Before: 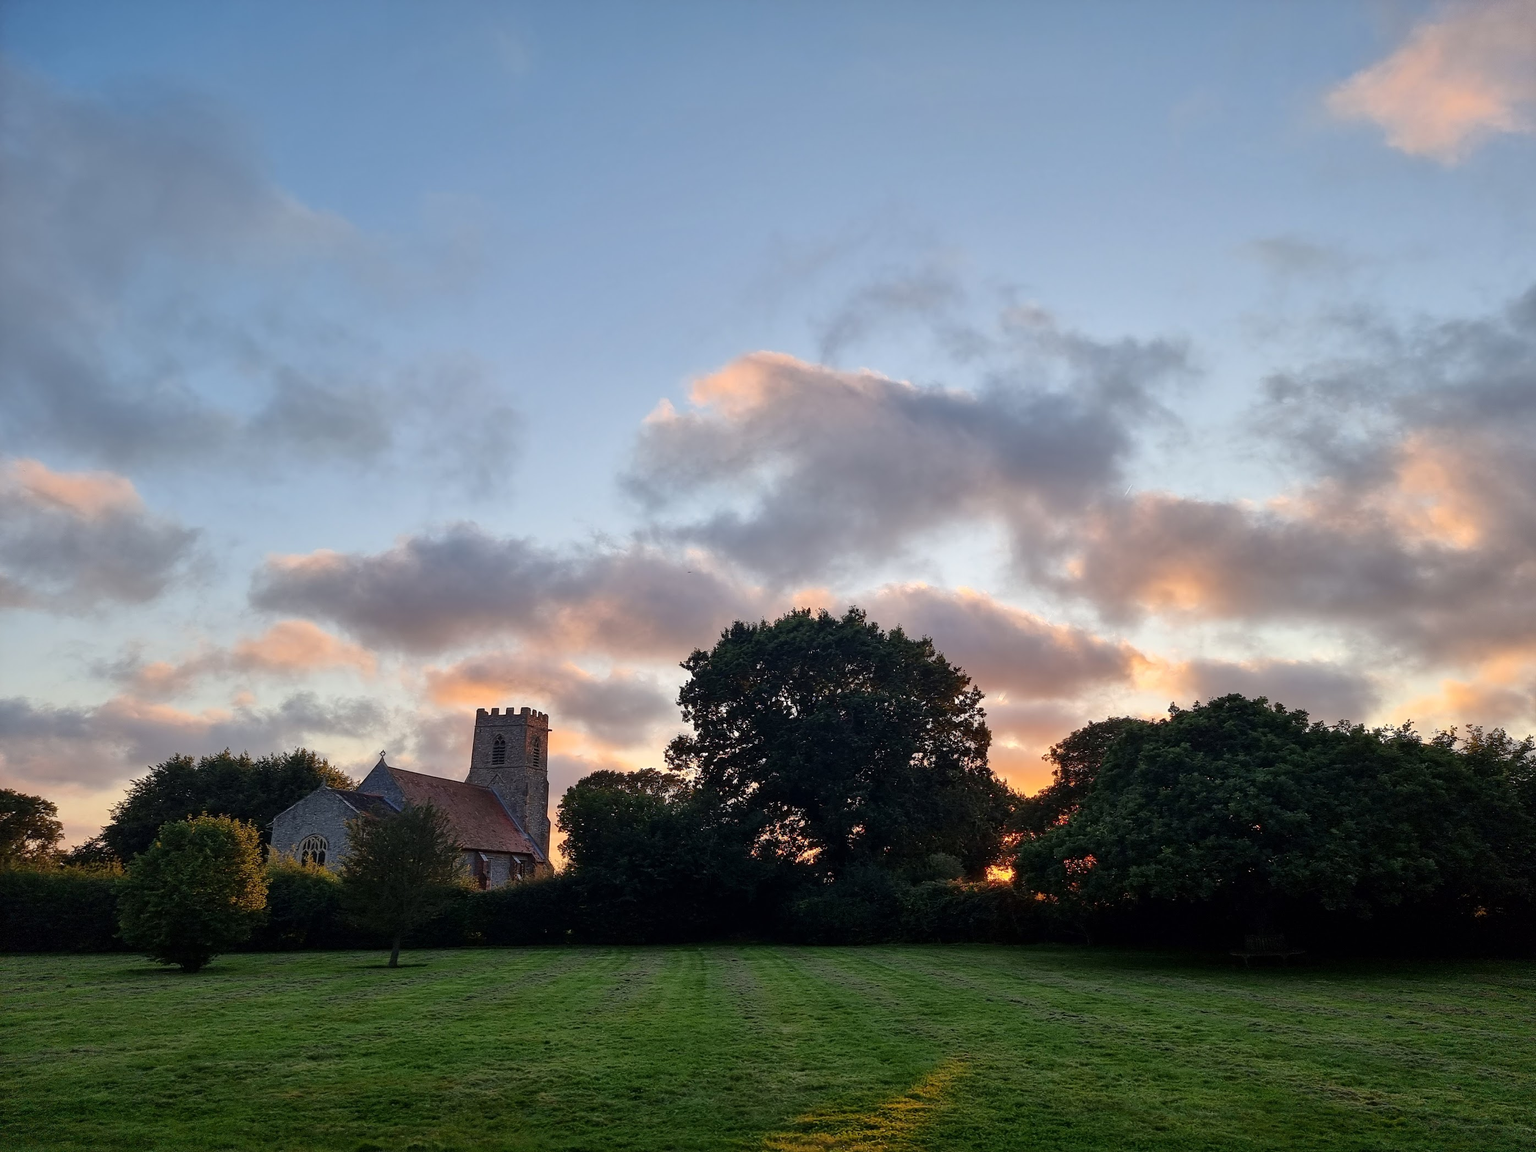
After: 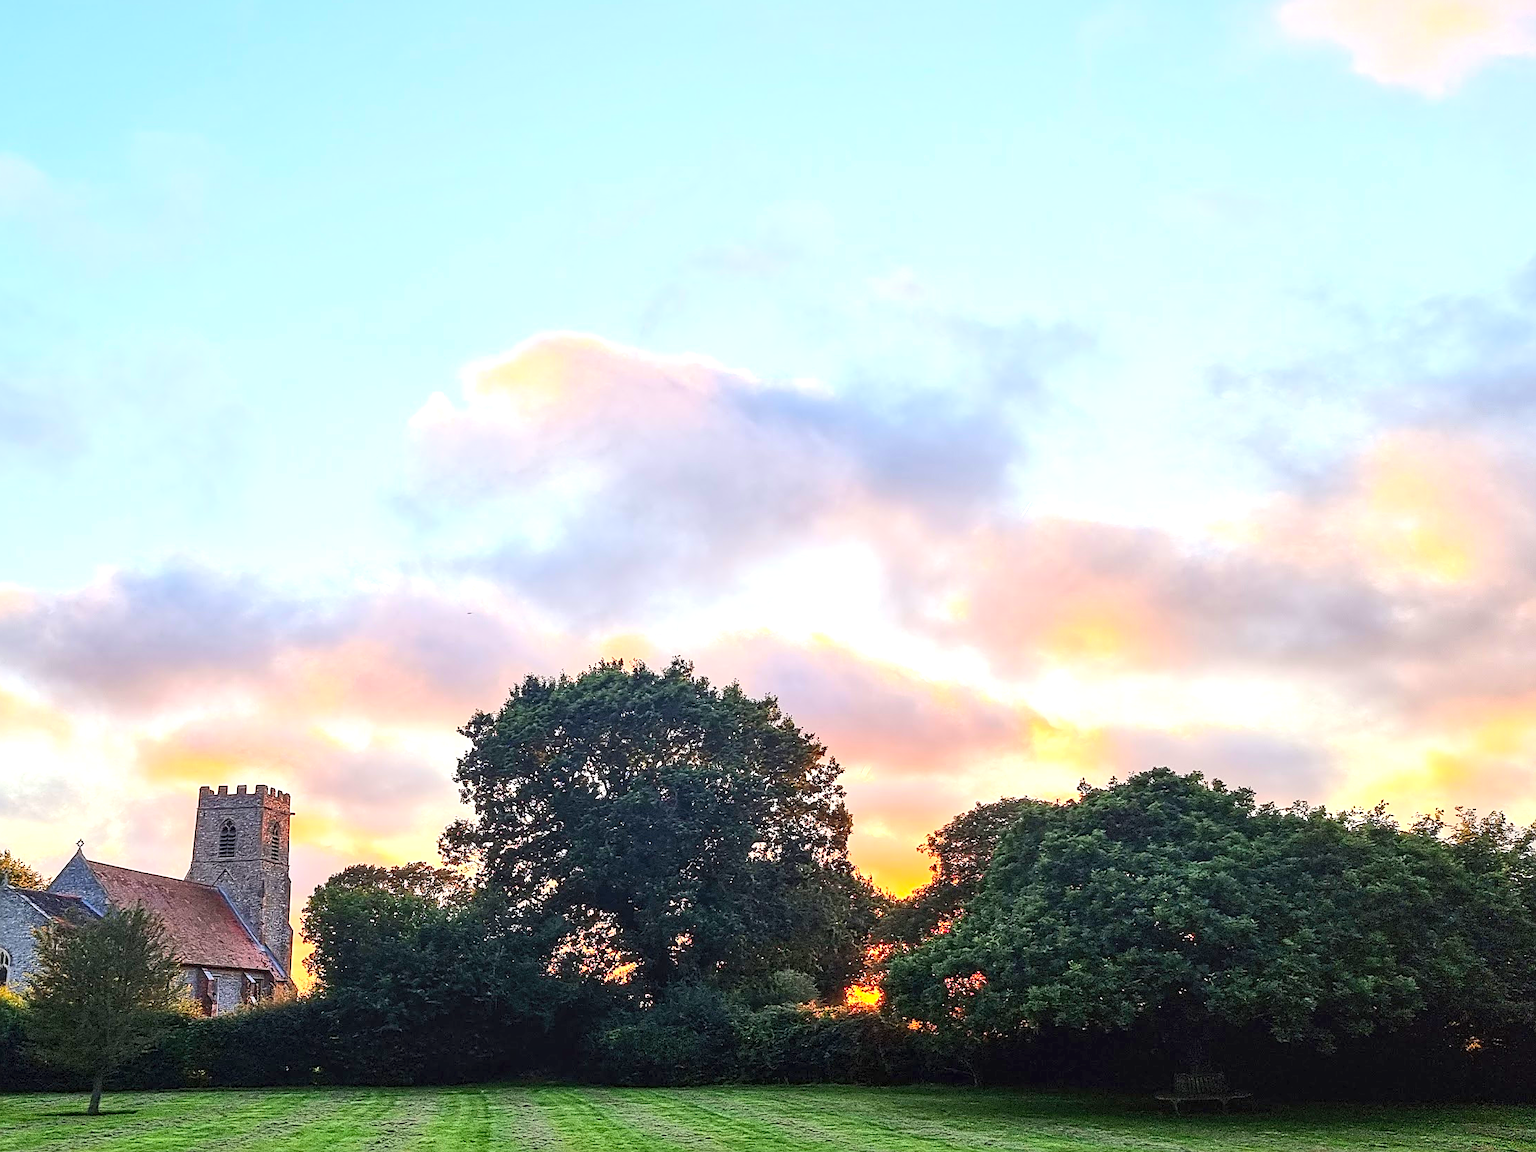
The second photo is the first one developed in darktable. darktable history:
exposure: black level correction 0, exposure 1.095 EV, compensate exposure bias true, compensate highlight preservation false
contrast brightness saturation: contrast 0.237, brightness 0.262, saturation 0.38
local contrast: on, module defaults
crop and rotate: left 20.818%, top 7.776%, right 0.358%, bottom 13.412%
sharpen: on, module defaults
